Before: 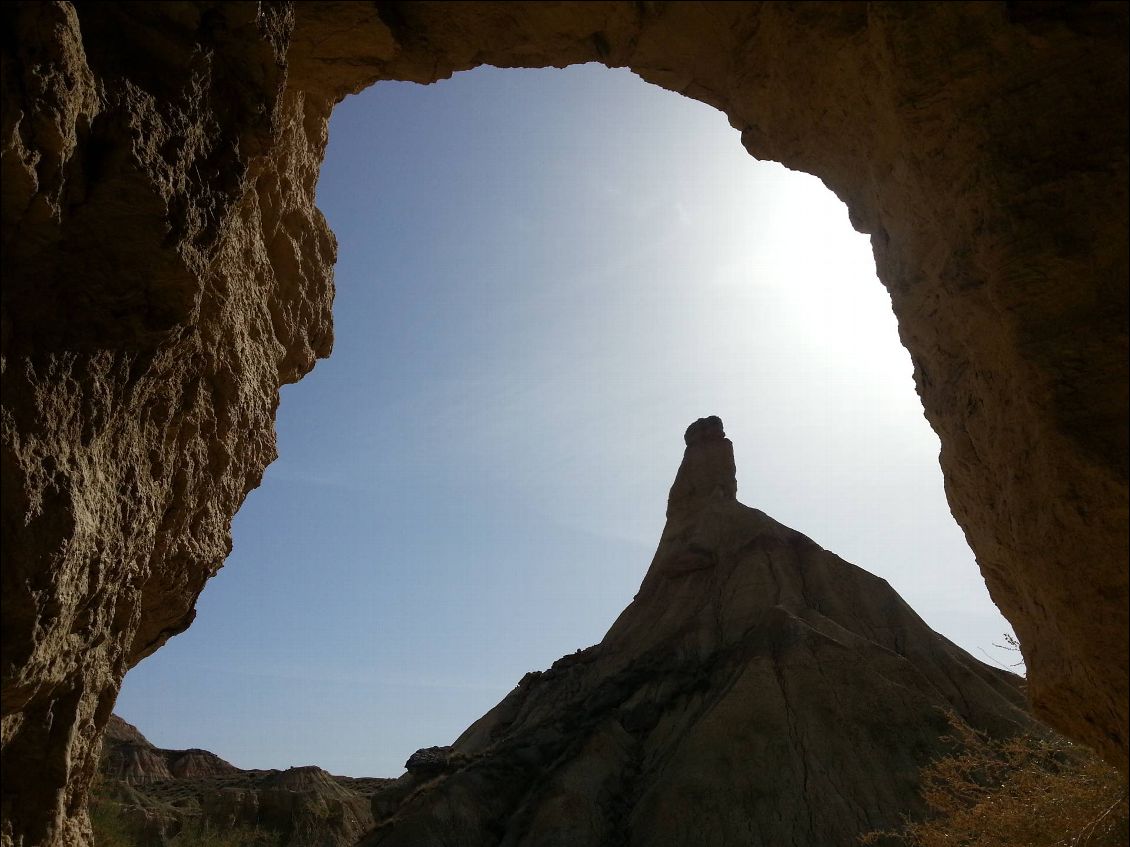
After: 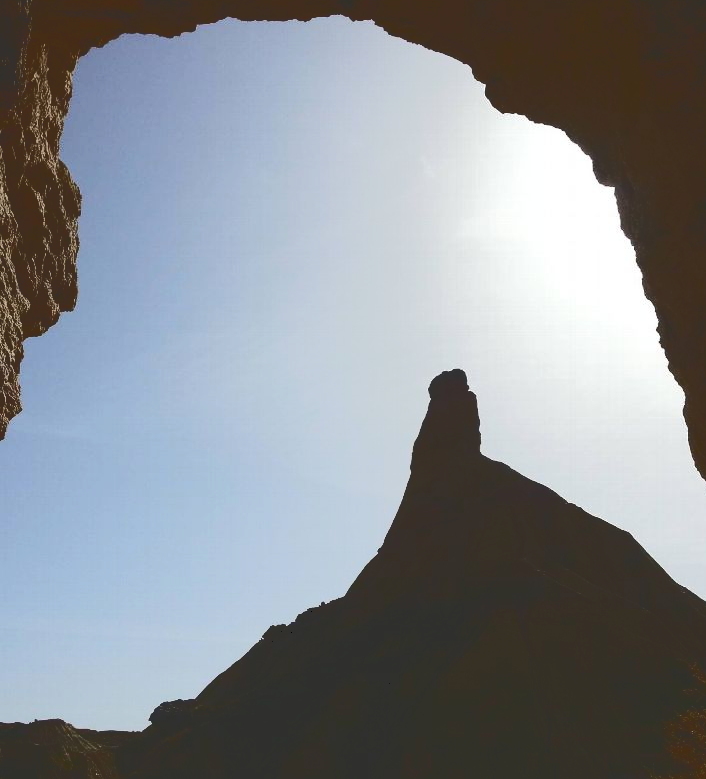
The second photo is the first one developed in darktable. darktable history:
crop and rotate: left 22.723%, top 5.635%, right 14.744%, bottom 2.302%
tone curve: curves: ch0 [(0, 0) (0.003, 0.198) (0.011, 0.198) (0.025, 0.198) (0.044, 0.198) (0.069, 0.201) (0.1, 0.202) (0.136, 0.207) (0.177, 0.212) (0.224, 0.222) (0.277, 0.27) (0.335, 0.332) (0.399, 0.422) (0.468, 0.542) (0.543, 0.626) (0.623, 0.698) (0.709, 0.764) (0.801, 0.82) (0.898, 0.863) (1, 1)], color space Lab, independent channels, preserve colors none
contrast brightness saturation: contrast 0.148, brightness 0.047
